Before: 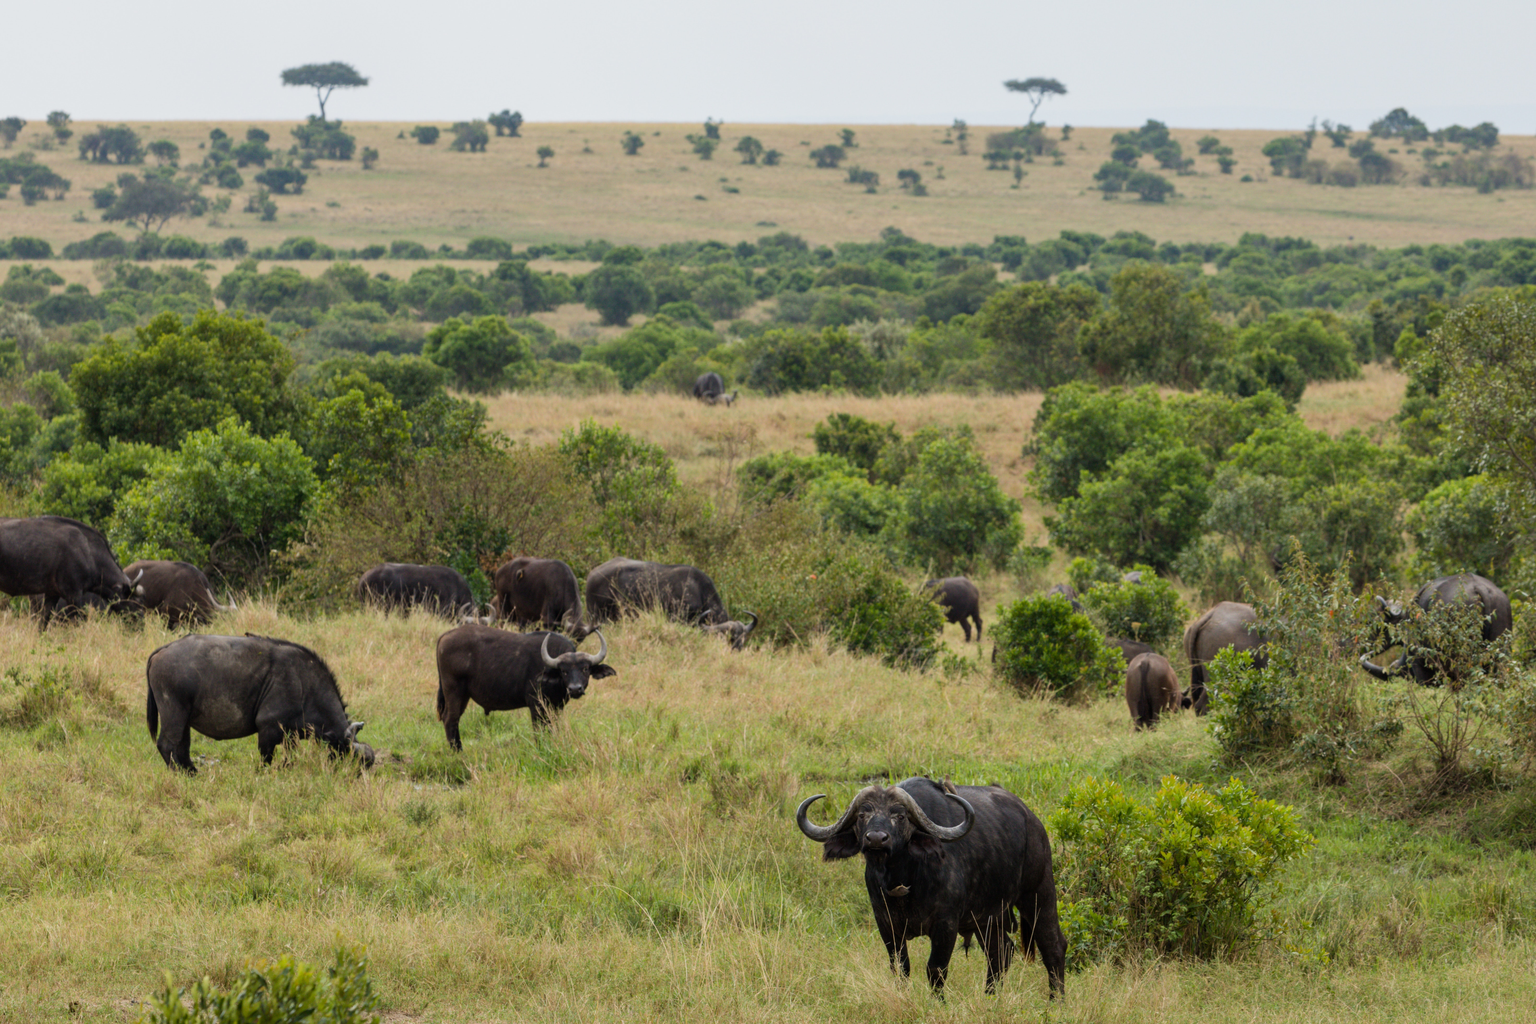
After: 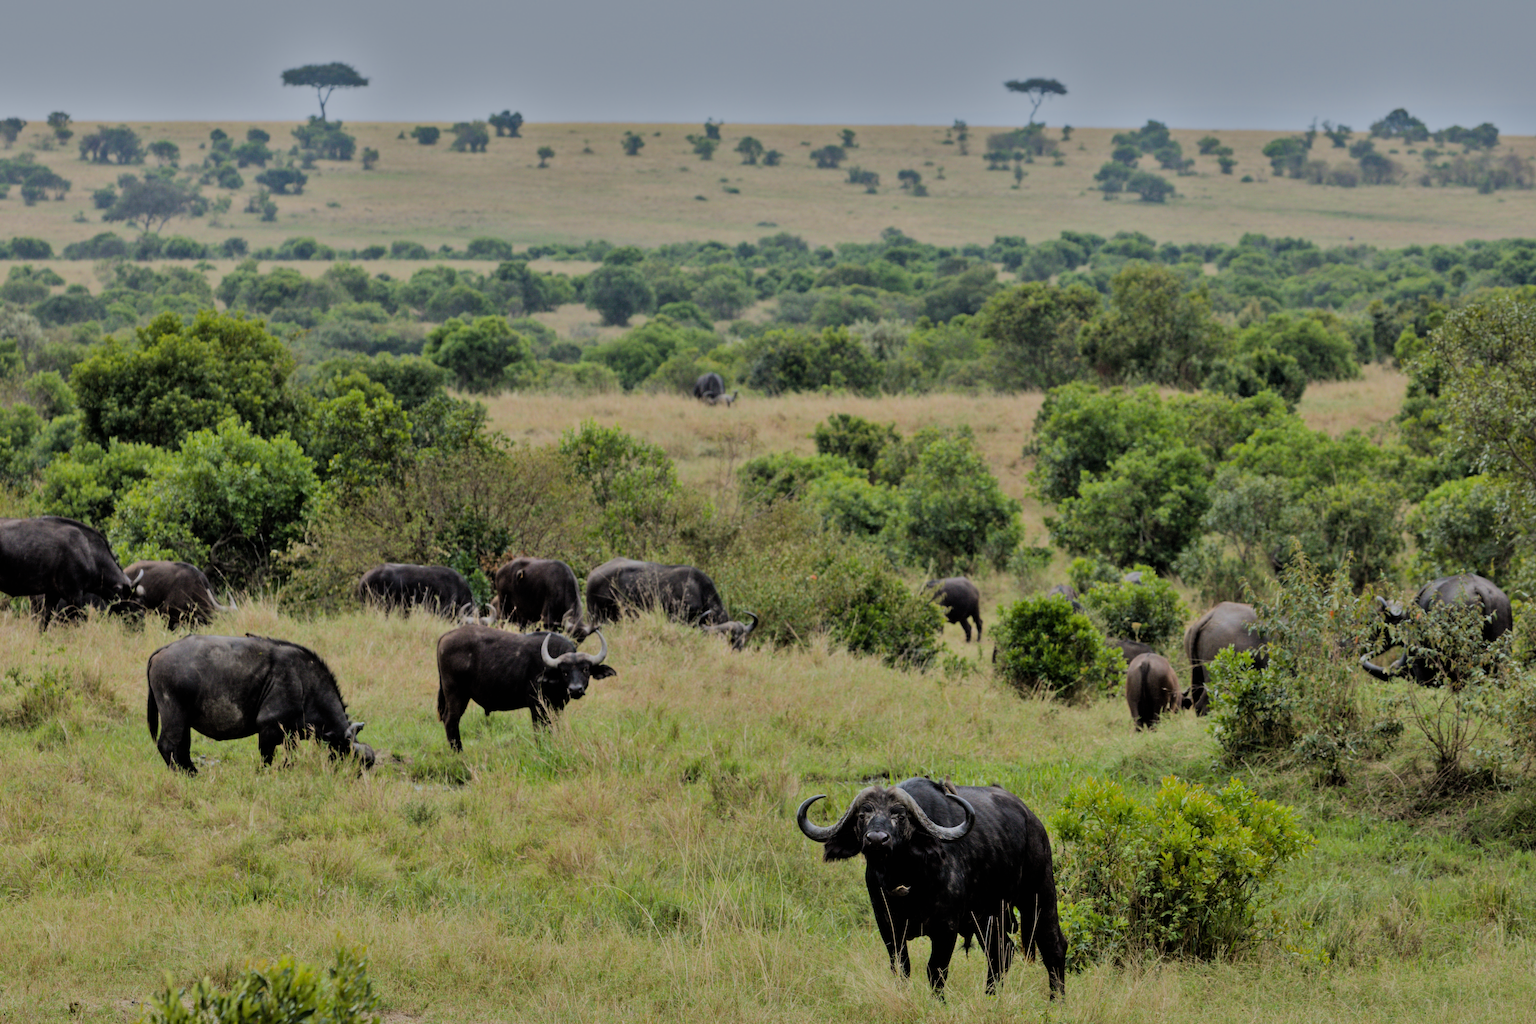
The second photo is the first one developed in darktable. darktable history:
white balance: red 0.967, blue 1.049
shadows and highlights: radius 108.52, shadows 40.68, highlights -72.88, low approximation 0.01, soften with gaussian
filmic rgb: black relative exposure -6.15 EV, white relative exposure 6.96 EV, hardness 2.23, color science v6 (2022)
